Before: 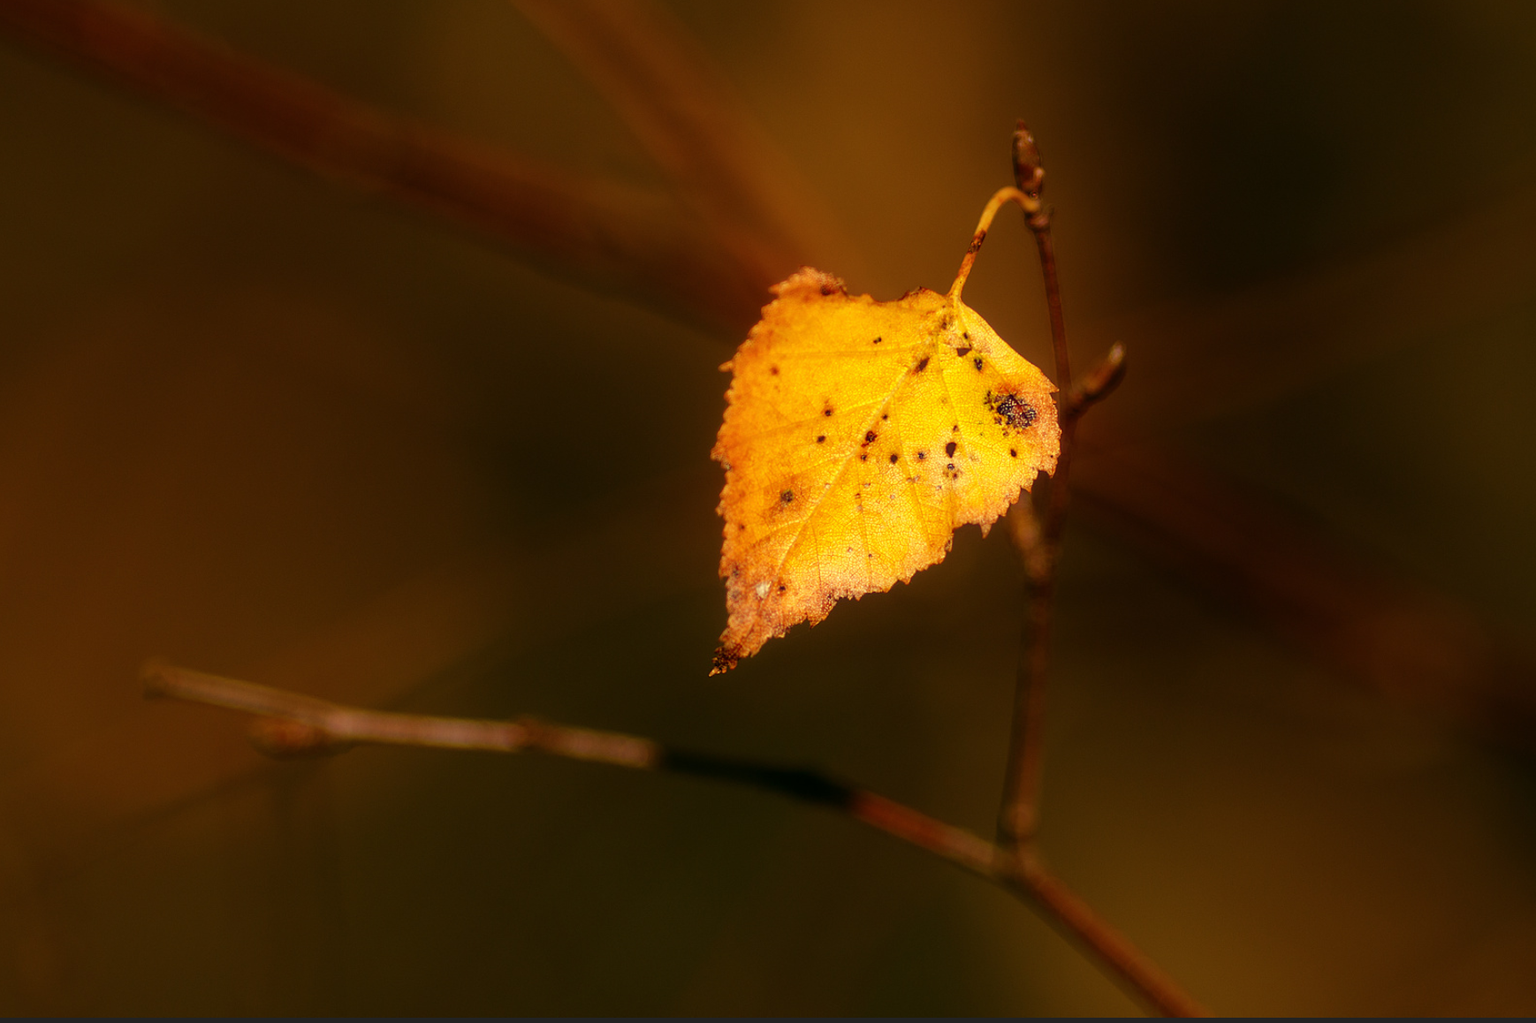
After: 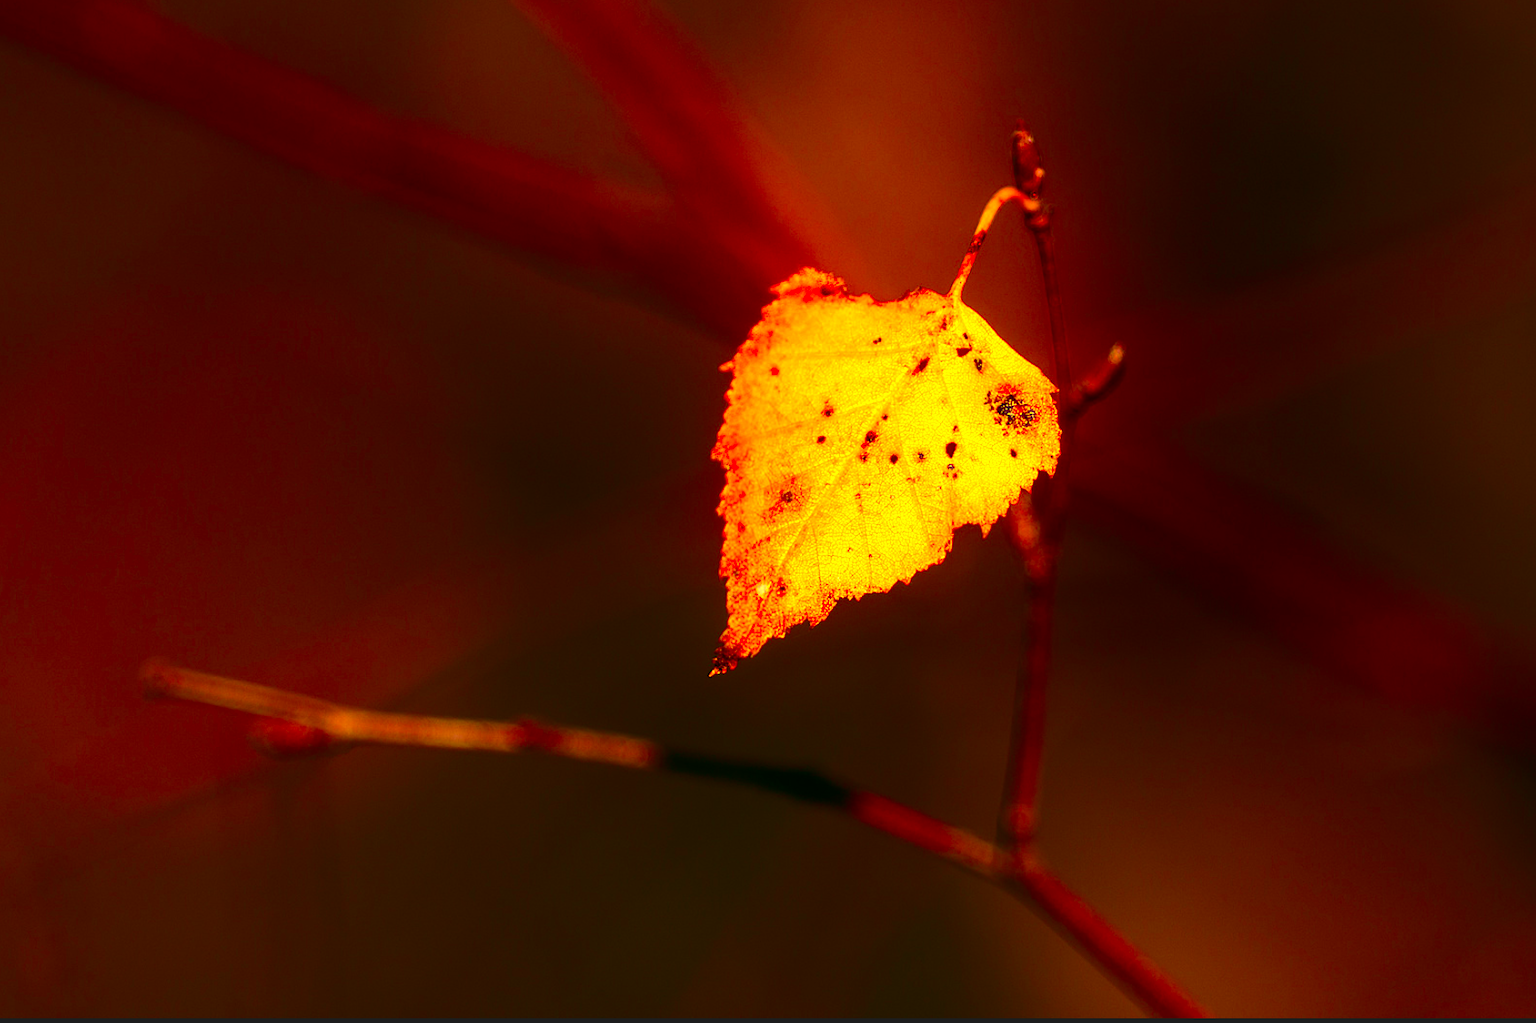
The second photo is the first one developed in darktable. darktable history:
contrast brightness saturation: contrast 0.258, brightness 0.016, saturation 0.881
exposure: black level correction 0, exposure 0.499 EV, compensate exposure bias true, compensate highlight preservation false
